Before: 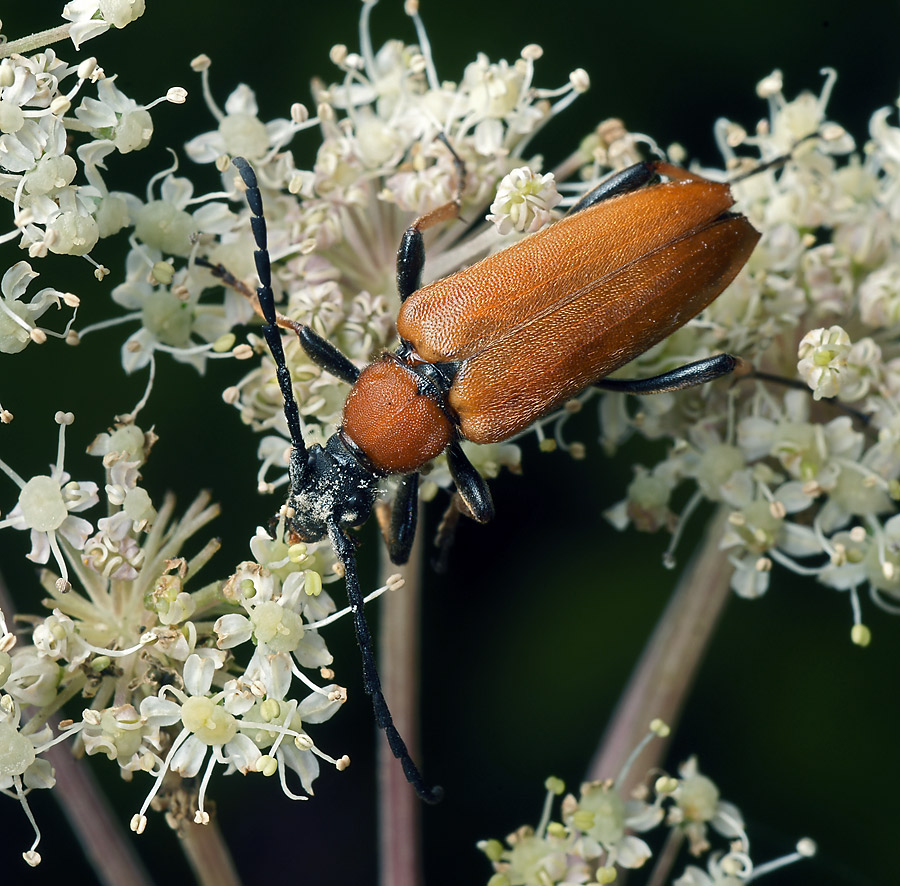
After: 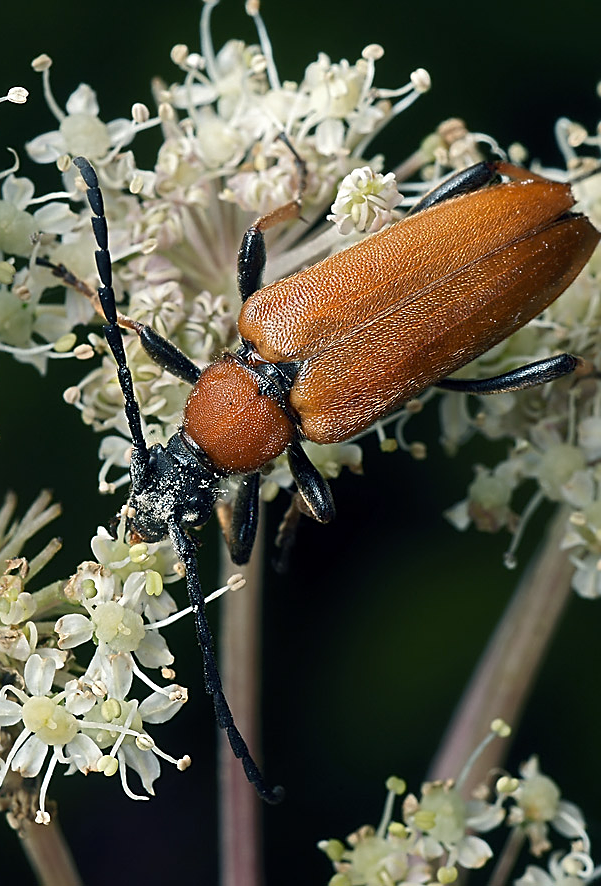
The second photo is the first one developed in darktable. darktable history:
base curve: curves: ch0 [(0, 0) (0.303, 0.277) (1, 1)]
crop and rotate: left 17.732%, right 15.423%
sharpen: on, module defaults
